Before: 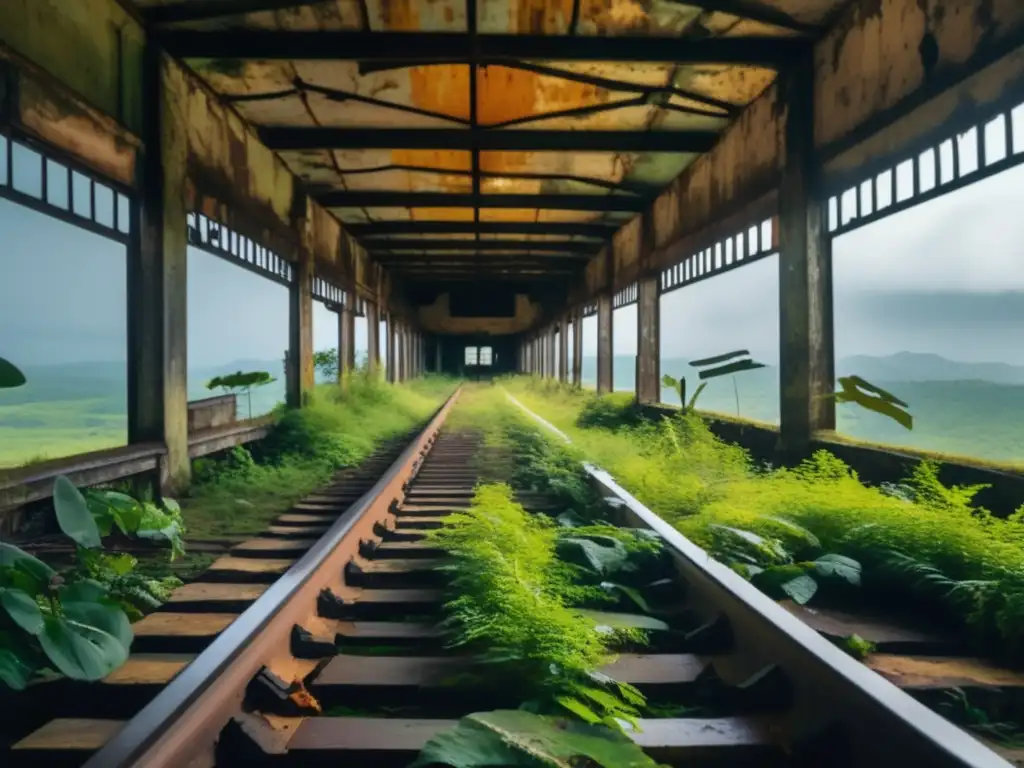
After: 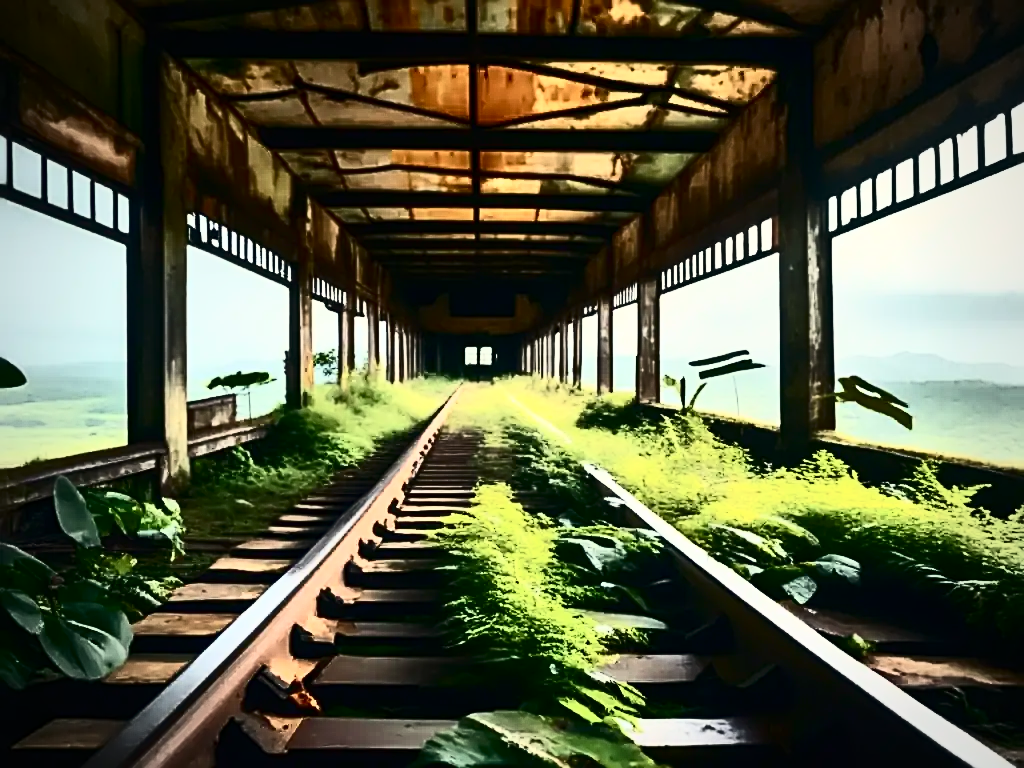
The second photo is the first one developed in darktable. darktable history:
white balance: red 1.045, blue 0.932
sharpen: radius 2.584, amount 0.688
vignetting: fall-off radius 45%, brightness -0.33
contrast brightness saturation: contrast 0.93, brightness 0.2
